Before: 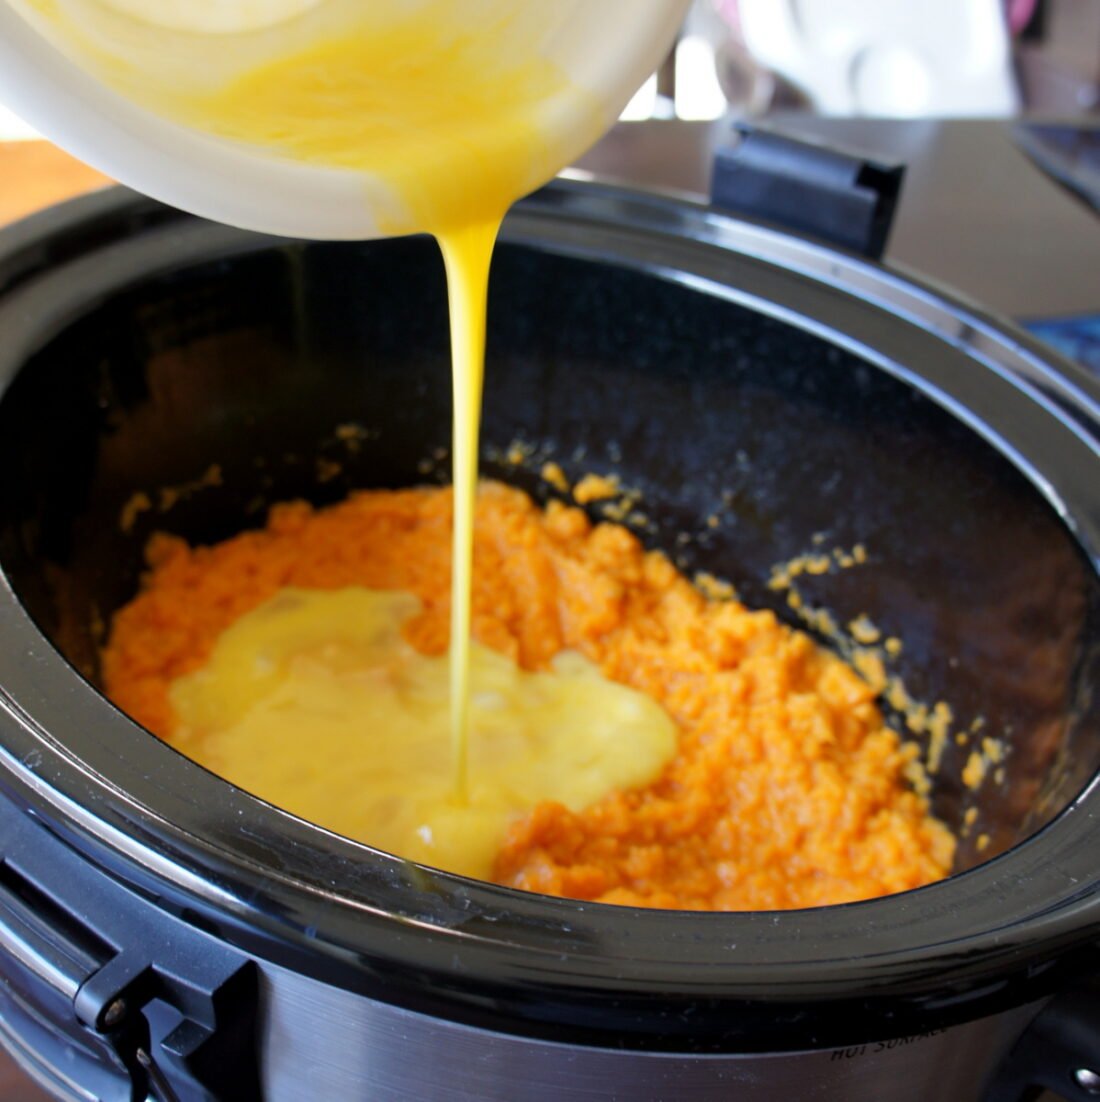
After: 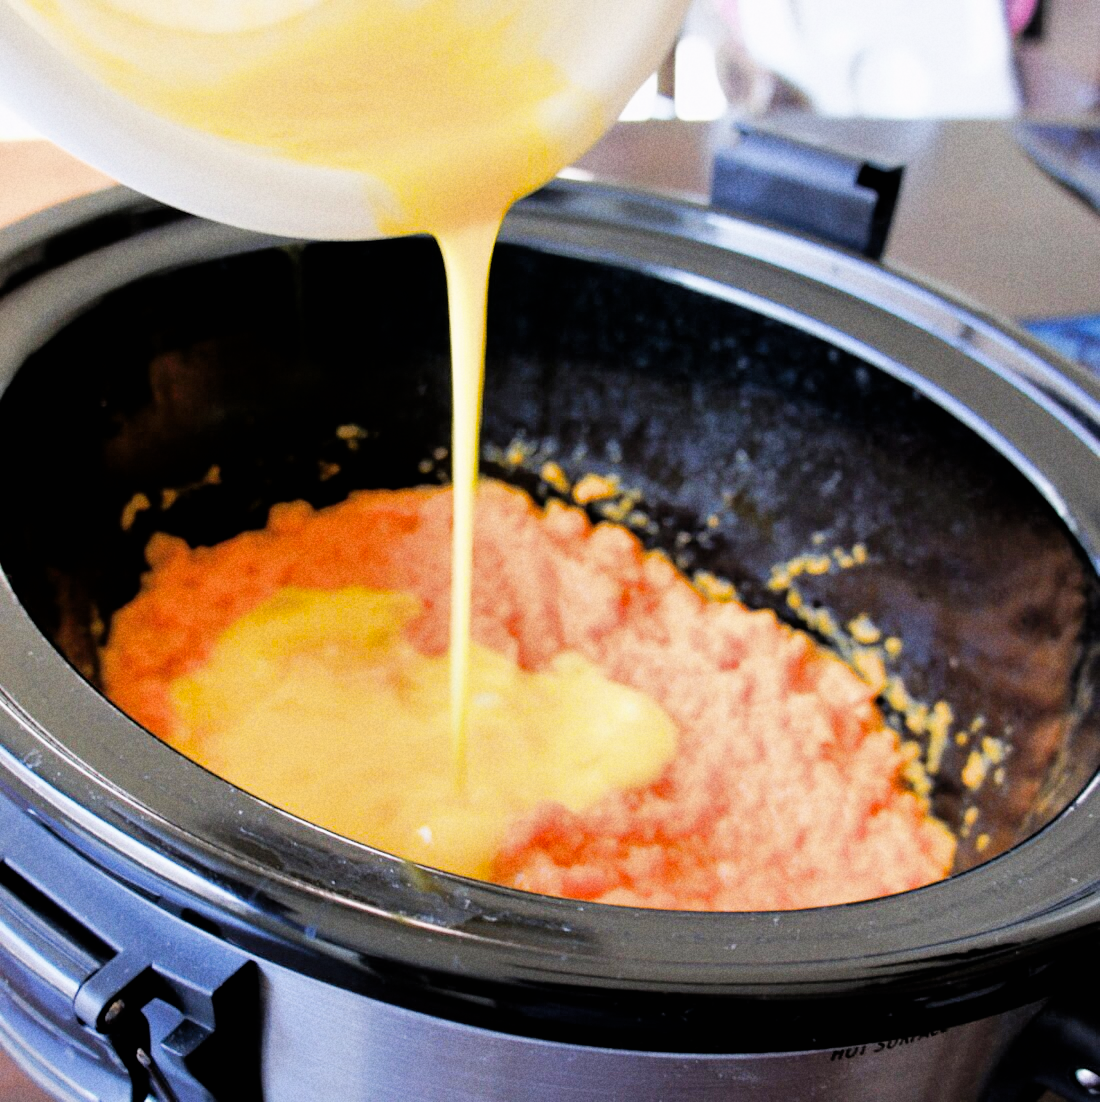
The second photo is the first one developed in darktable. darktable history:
exposure: black level correction 0, exposure 1.2 EV, compensate exposure bias true, compensate highlight preservation false
shadows and highlights: on, module defaults
white balance: red 1.009, blue 1.027
grain: coarseness 22.88 ISO
filmic rgb: black relative exposure -5 EV, hardness 2.88, contrast 1.3, highlights saturation mix -30%
